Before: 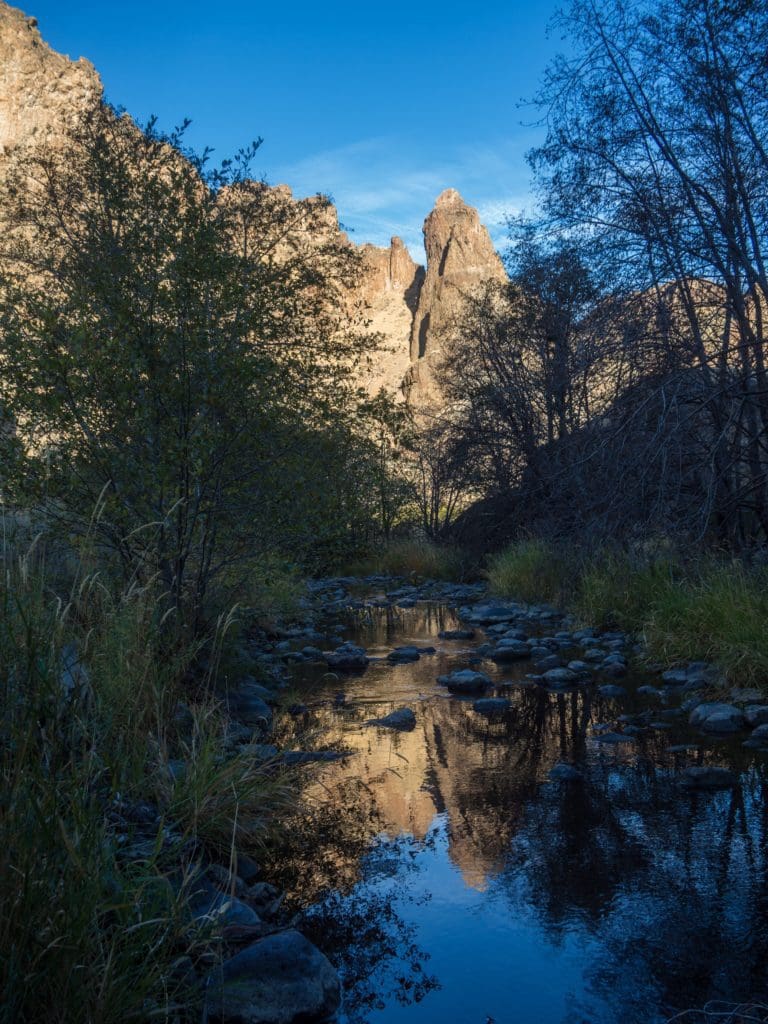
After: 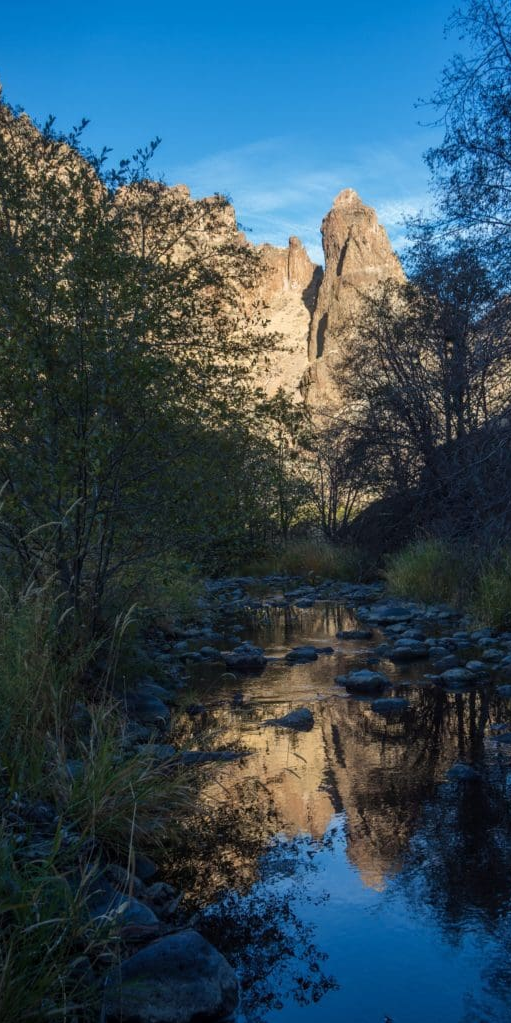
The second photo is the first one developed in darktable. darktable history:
rotate and perspective: automatic cropping original format, crop left 0, crop top 0
crop and rotate: left 13.409%, right 19.924%
